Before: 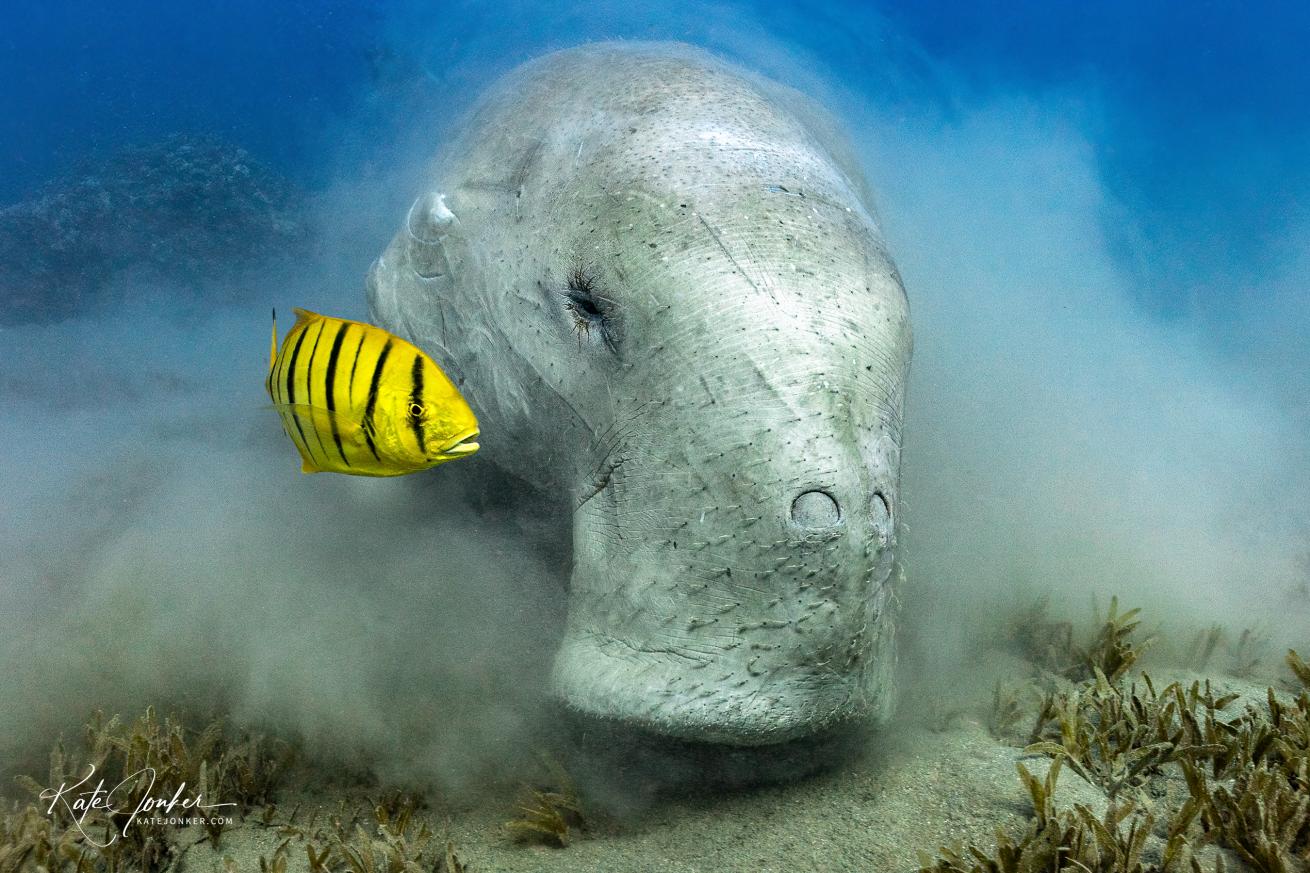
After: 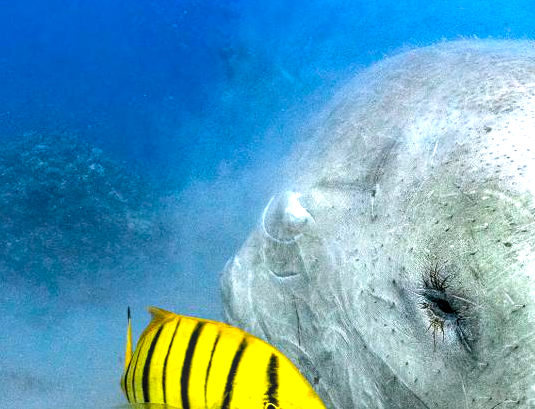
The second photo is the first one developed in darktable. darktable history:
crop and rotate: left 11.081%, top 0.12%, right 48.054%, bottom 52.934%
tone equalizer: -8 EV -0.778 EV, -7 EV -0.711 EV, -6 EV -0.565 EV, -5 EV -0.391 EV, -3 EV 0.378 EV, -2 EV 0.6 EV, -1 EV 0.682 EV, +0 EV 0.778 EV
color balance rgb: highlights gain › chroma 2.007%, highlights gain › hue 293.9°, perceptual saturation grading › global saturation 19.997%, global vibrance 14.925%
local contrast: on, module defaults
